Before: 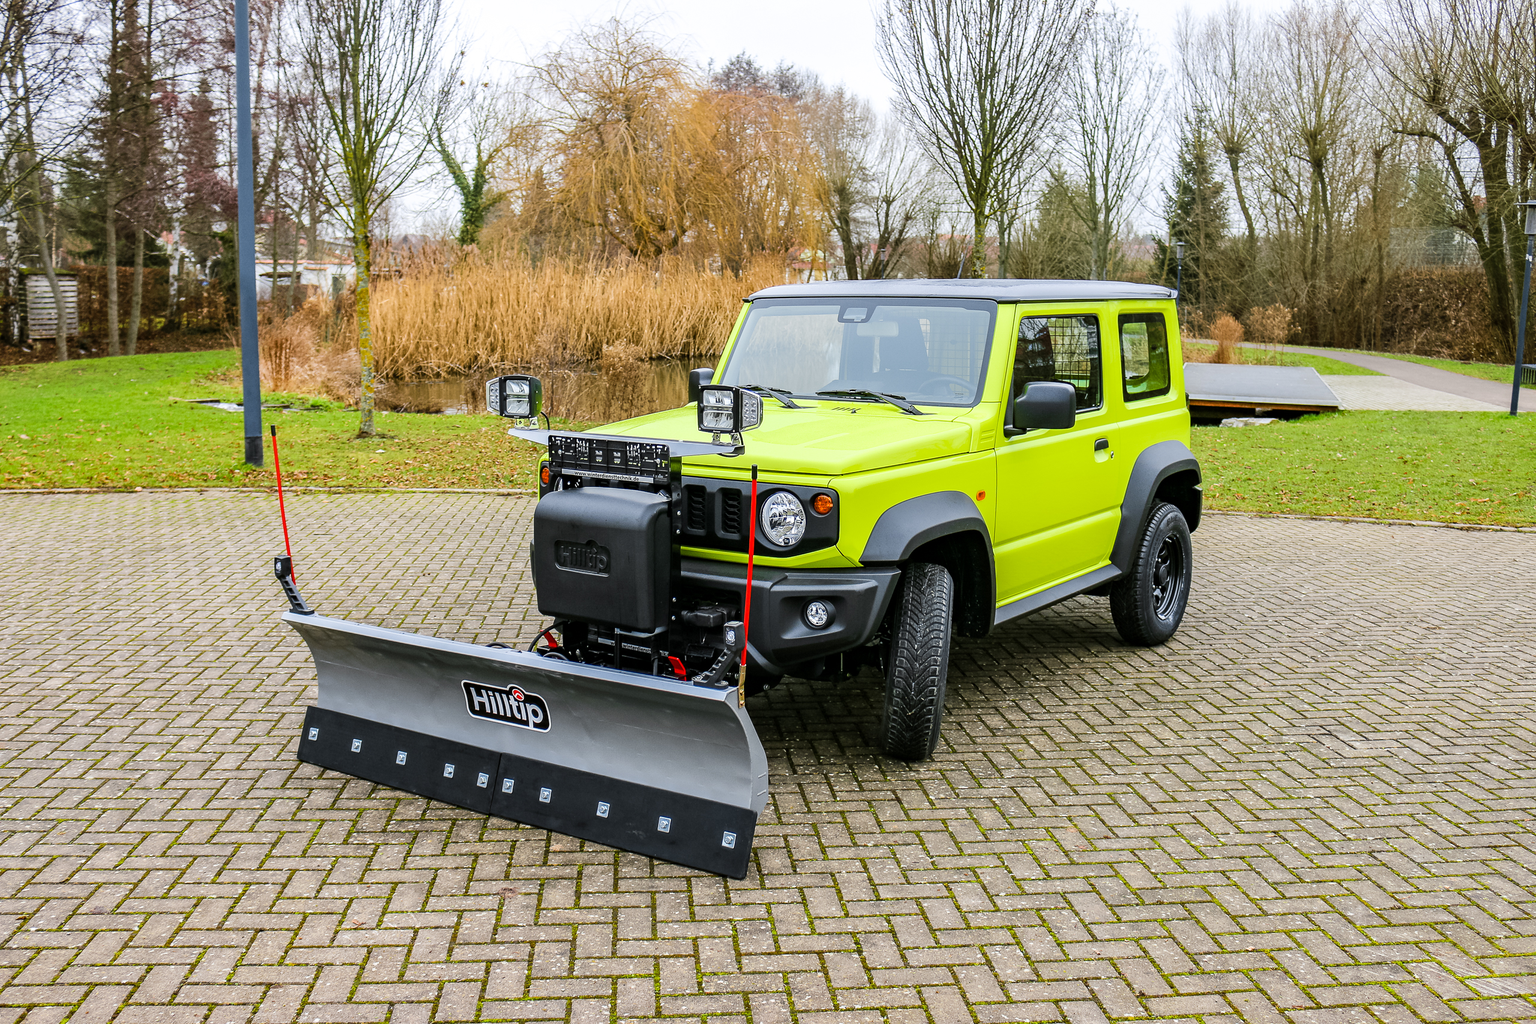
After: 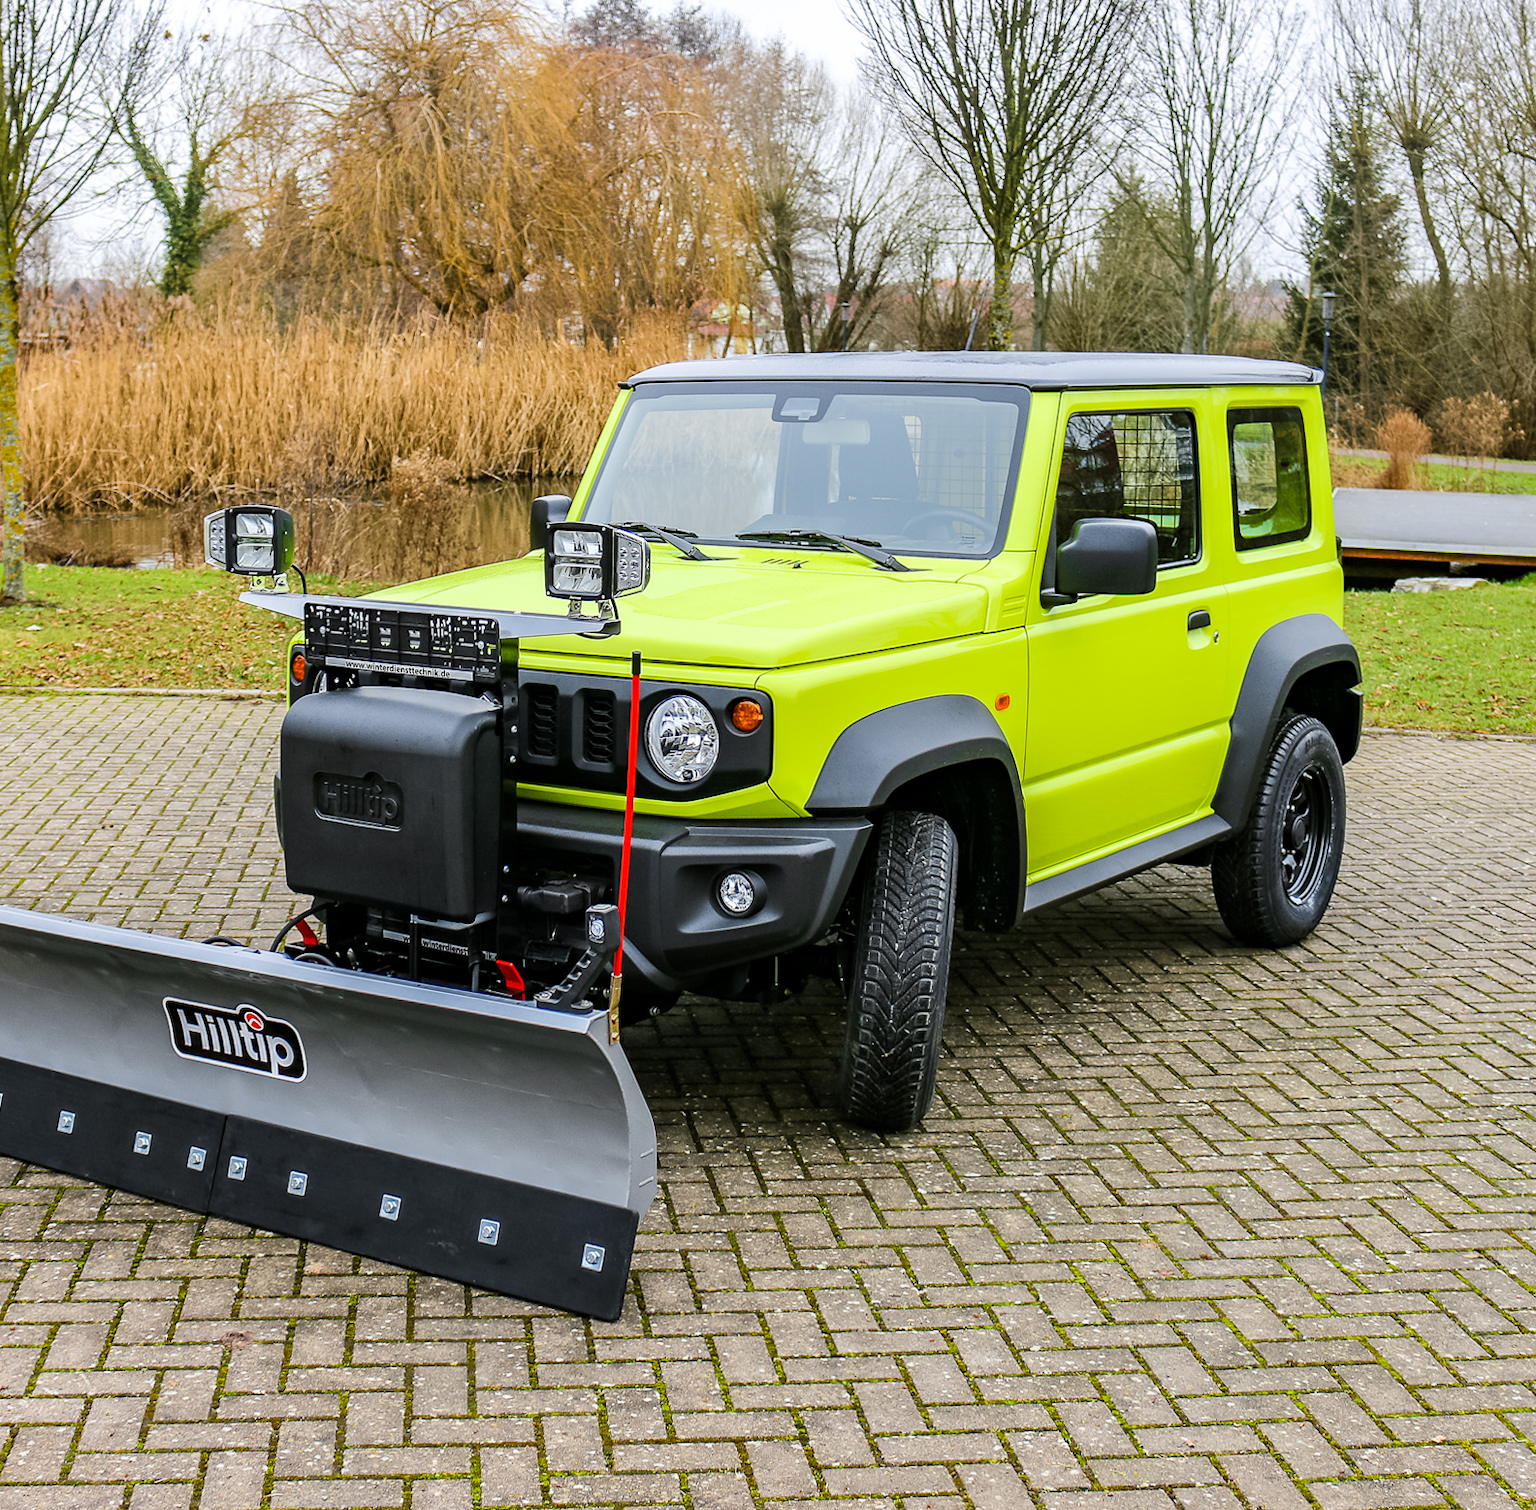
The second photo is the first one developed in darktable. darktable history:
crop and rotate: left 22.918%, top 5.629%, right 14.711%, bottom 2.247%
rotate and perspective: rotation 0.192°, lens shift (horizontal) -0.015, crop left 0.005, crop right 0.996, crop top 0.006, crop bottom 0.99
